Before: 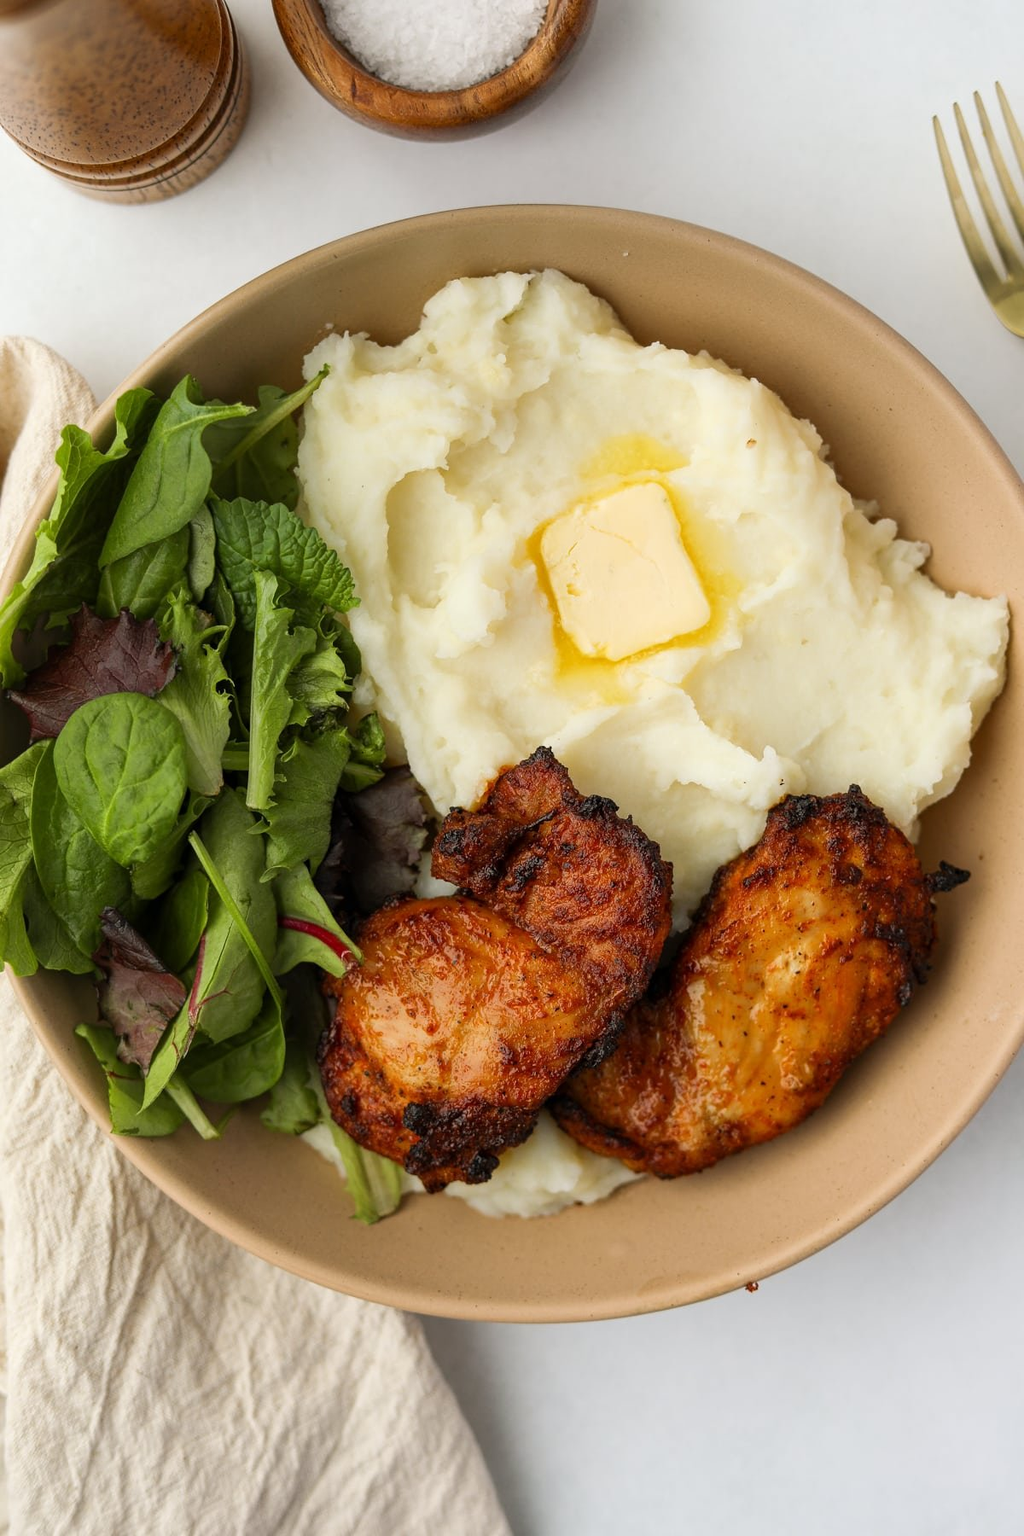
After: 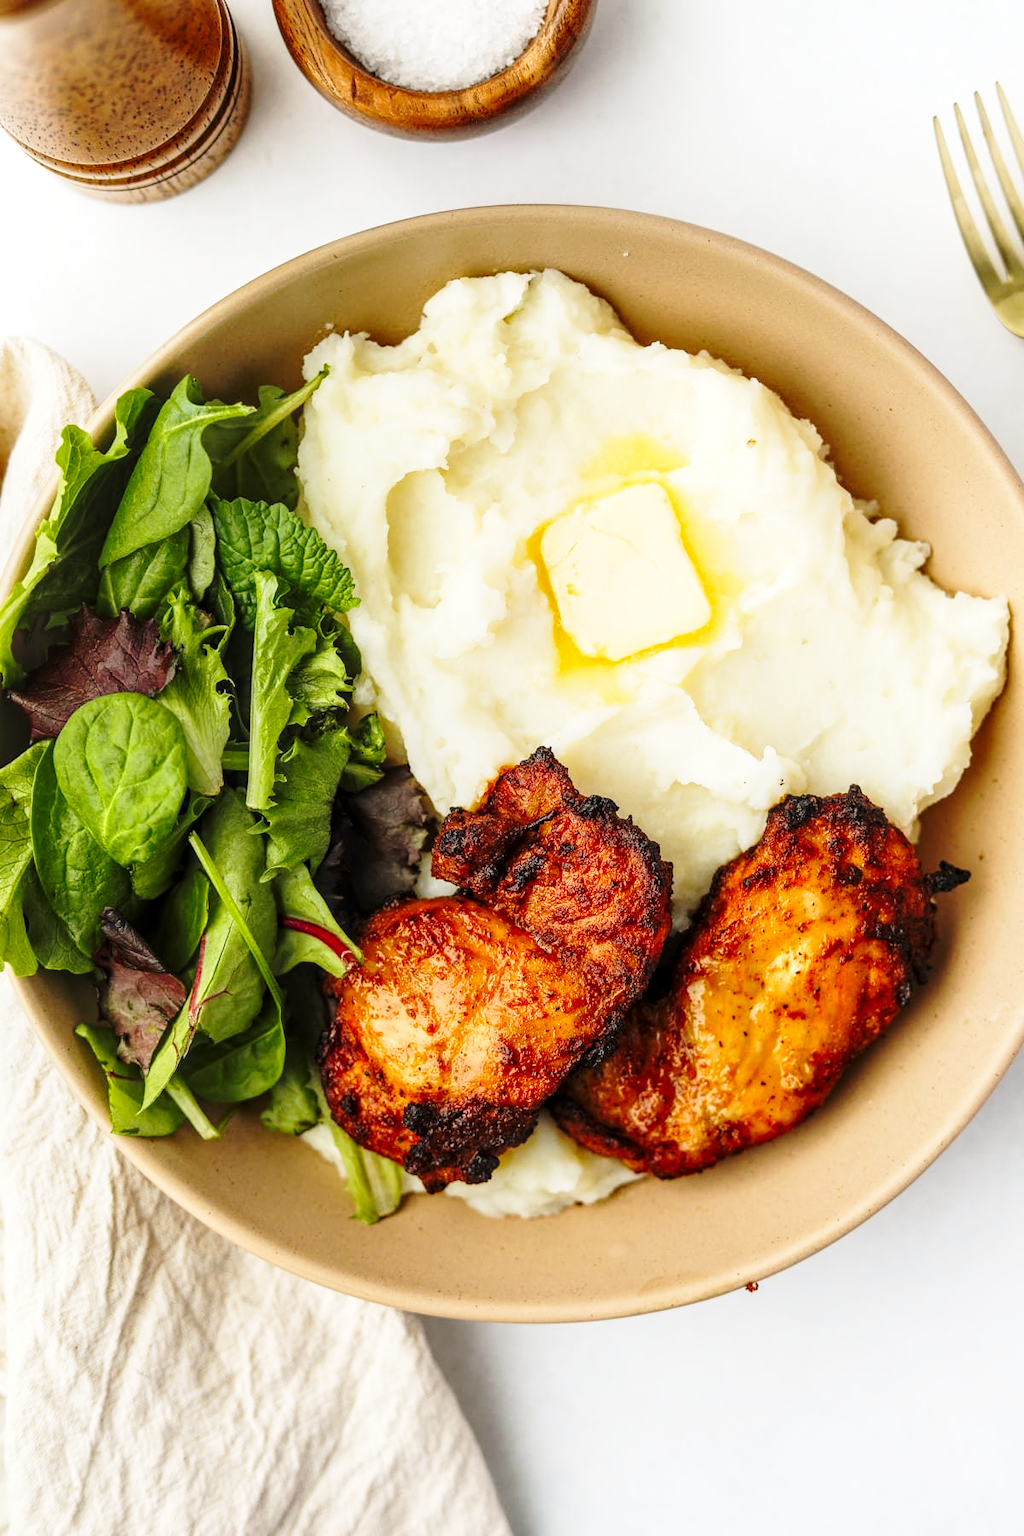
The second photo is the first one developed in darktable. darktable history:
base curve: curves: ch0 [(0, 0) (0.036, 0.037) (0.121, 0.228) (0.46, 0.76) (0.859, 0.983) (1, 1)], preserve colors none
local contrast: on, module defaults
